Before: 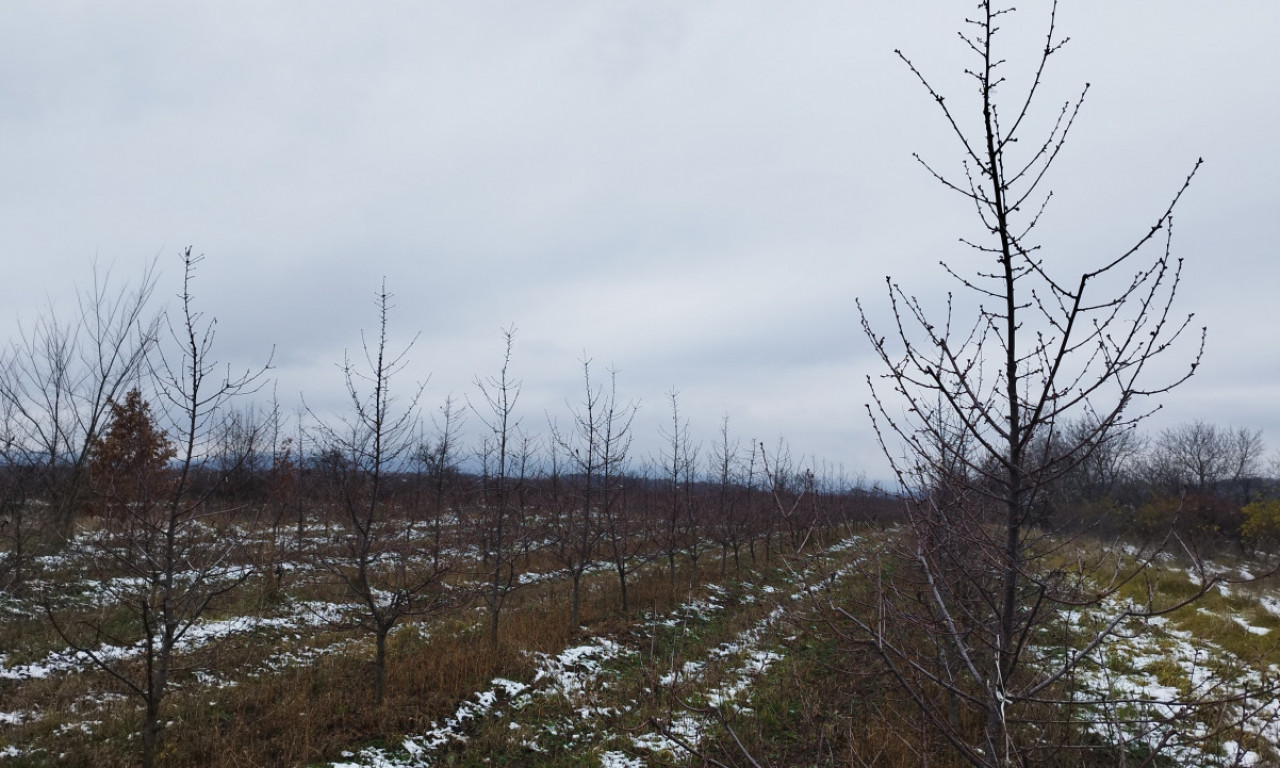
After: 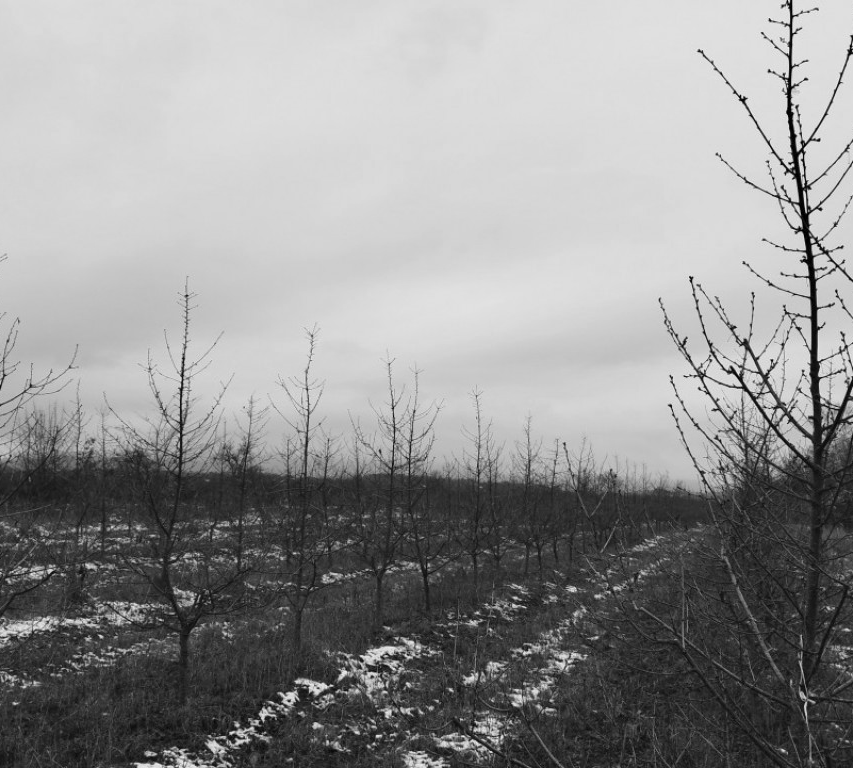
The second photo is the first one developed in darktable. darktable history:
crop: left 15.419%, right 17.914%
monochrome: a -3.63, b -0.465
